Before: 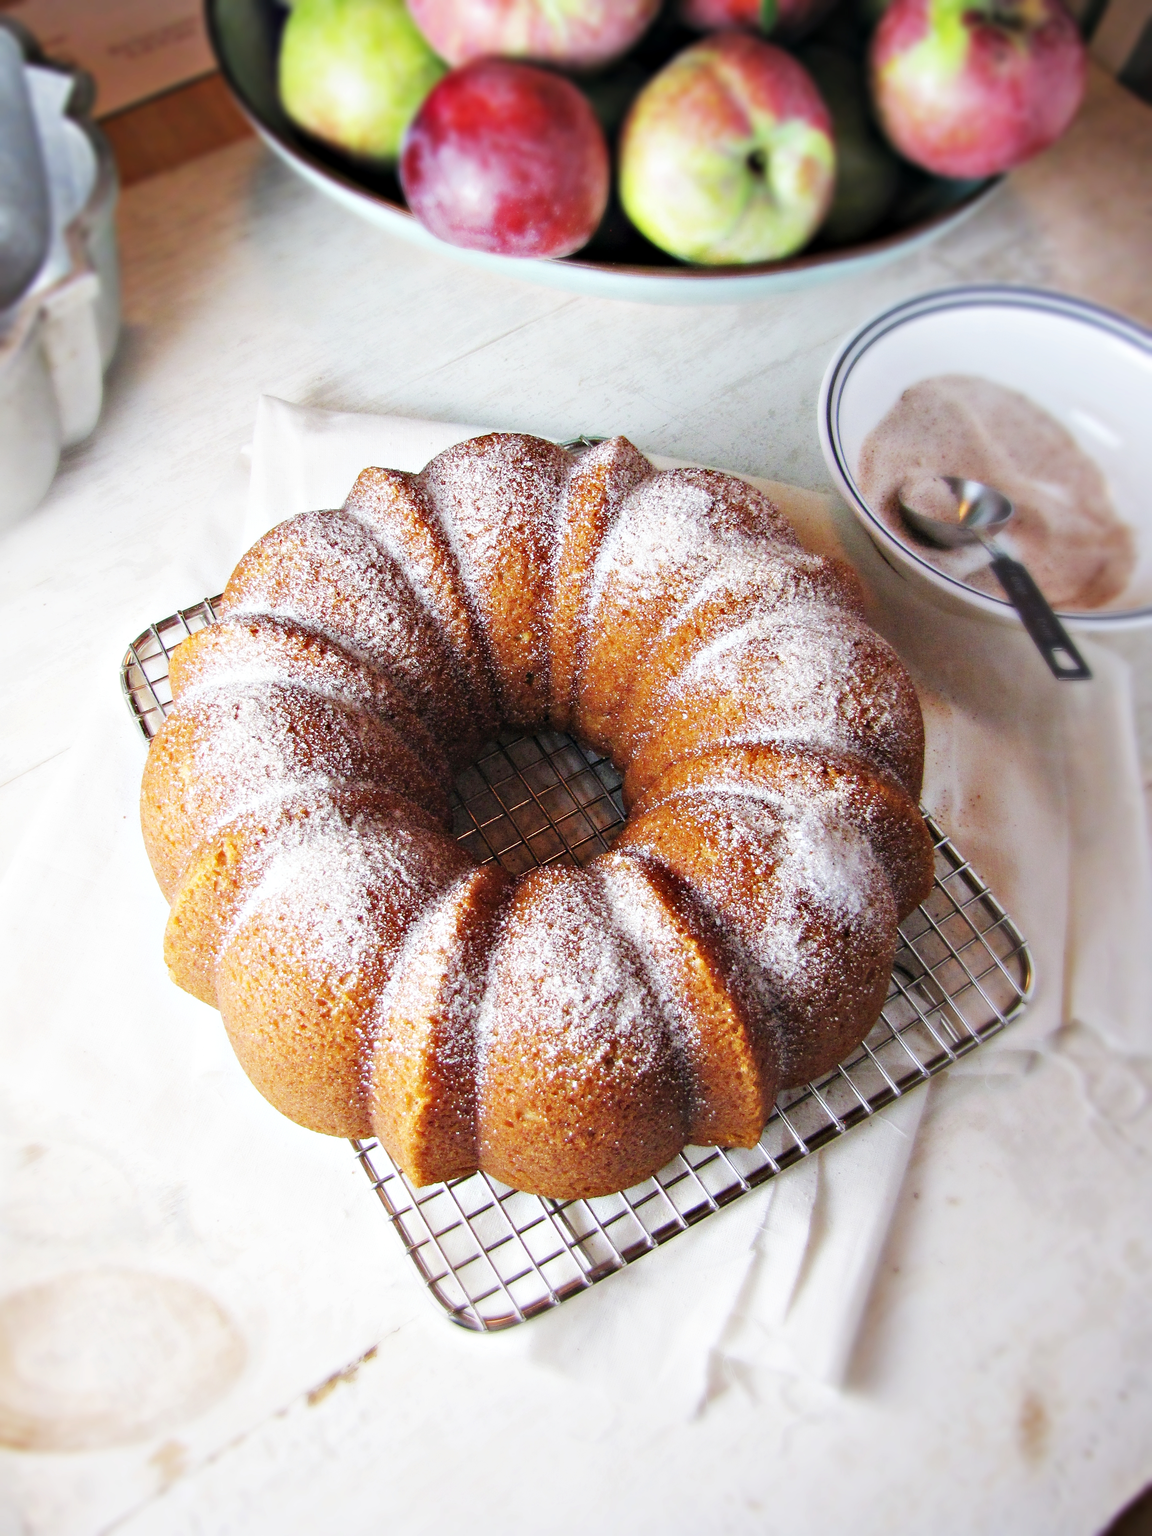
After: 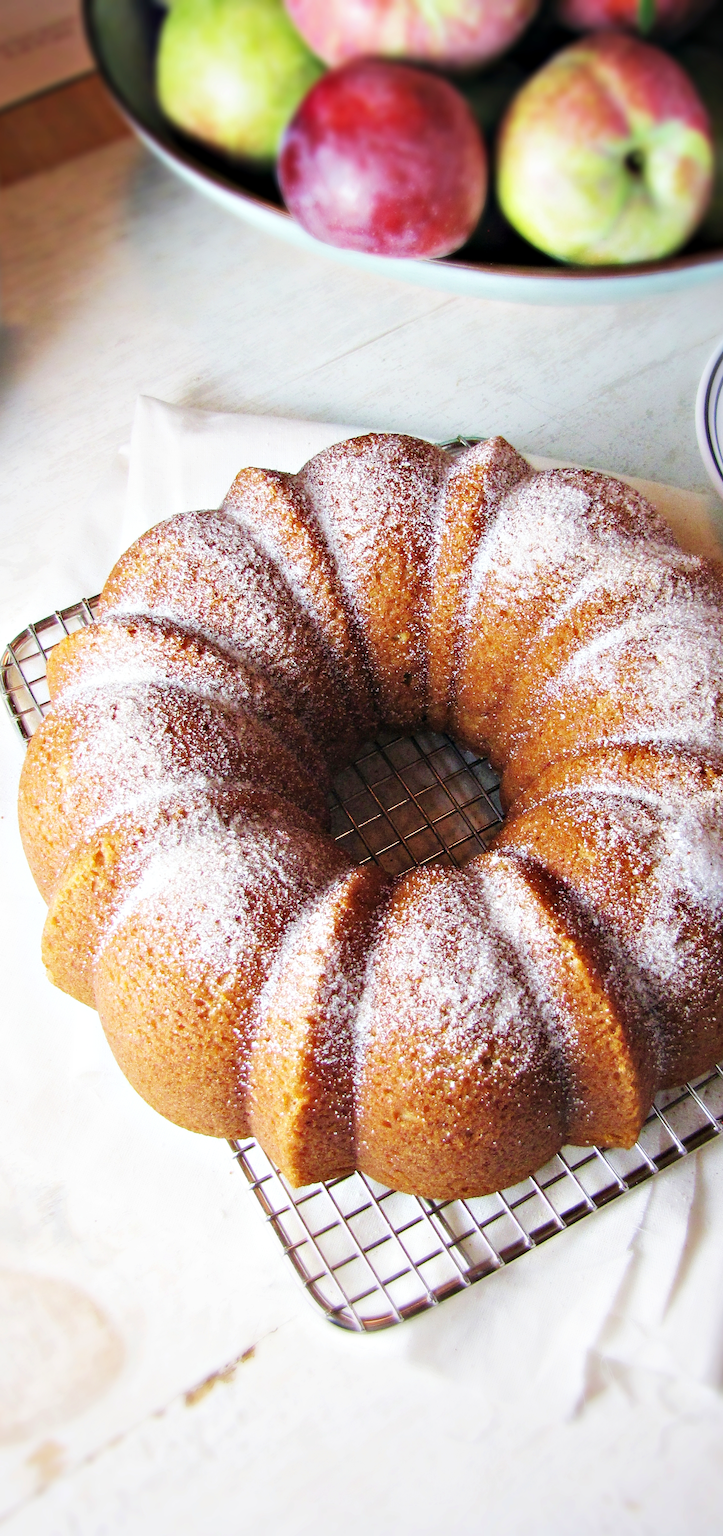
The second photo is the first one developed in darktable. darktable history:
velvia: strength 21.76%
crop: left 10.644%, right 26.528%
